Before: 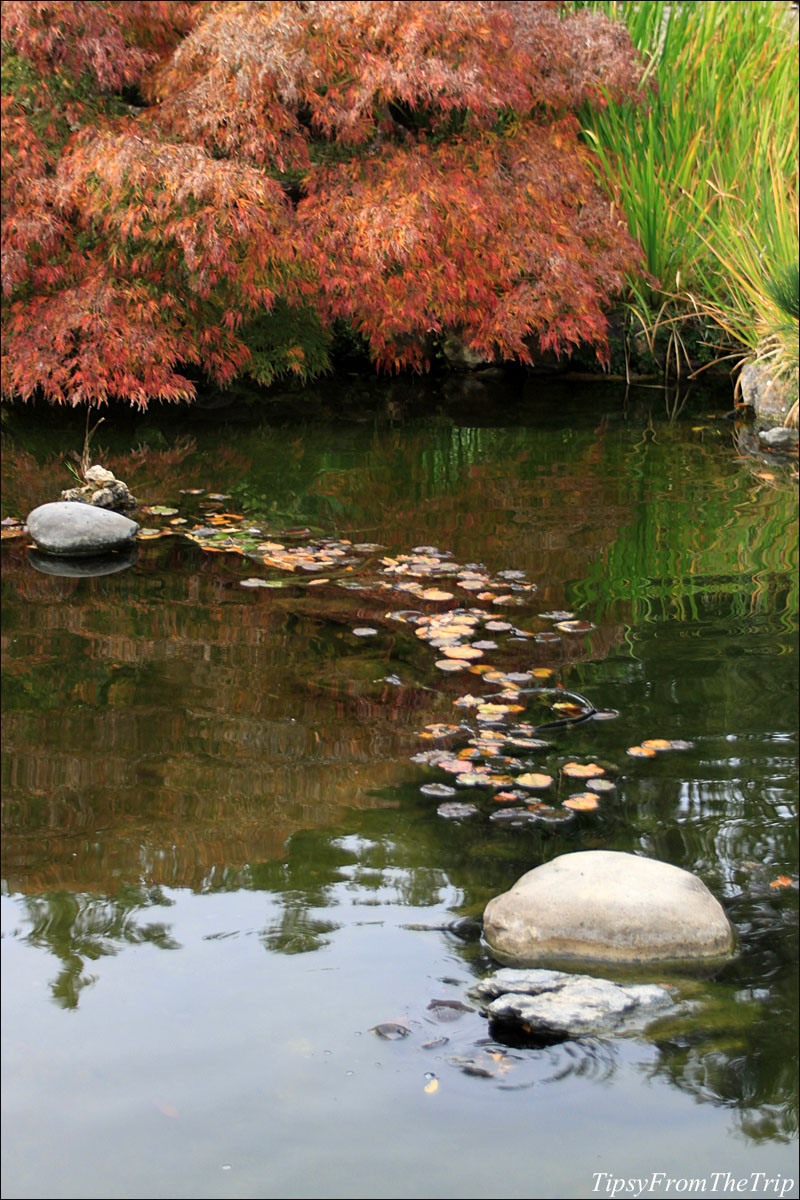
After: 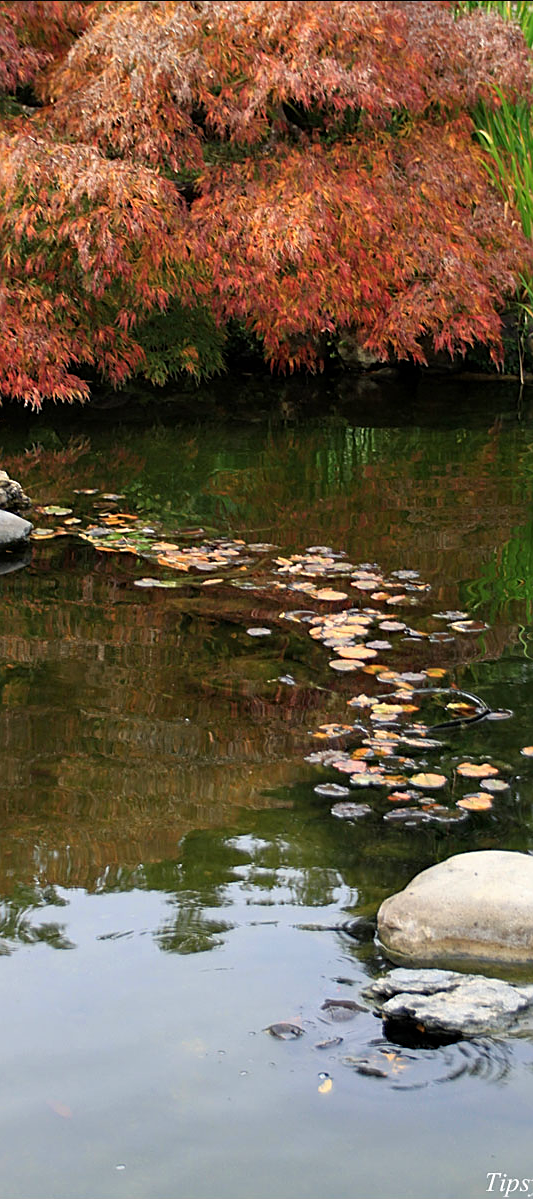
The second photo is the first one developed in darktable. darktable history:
crop and rotate: left 13.409%, right 19.924%
haze removal: strength 0.12, distance 0.25, compatibility mode true, adaptive false
sharpen: on, module defaults
exposure: exposure -0.064 EV, compensate highlight preservation false
